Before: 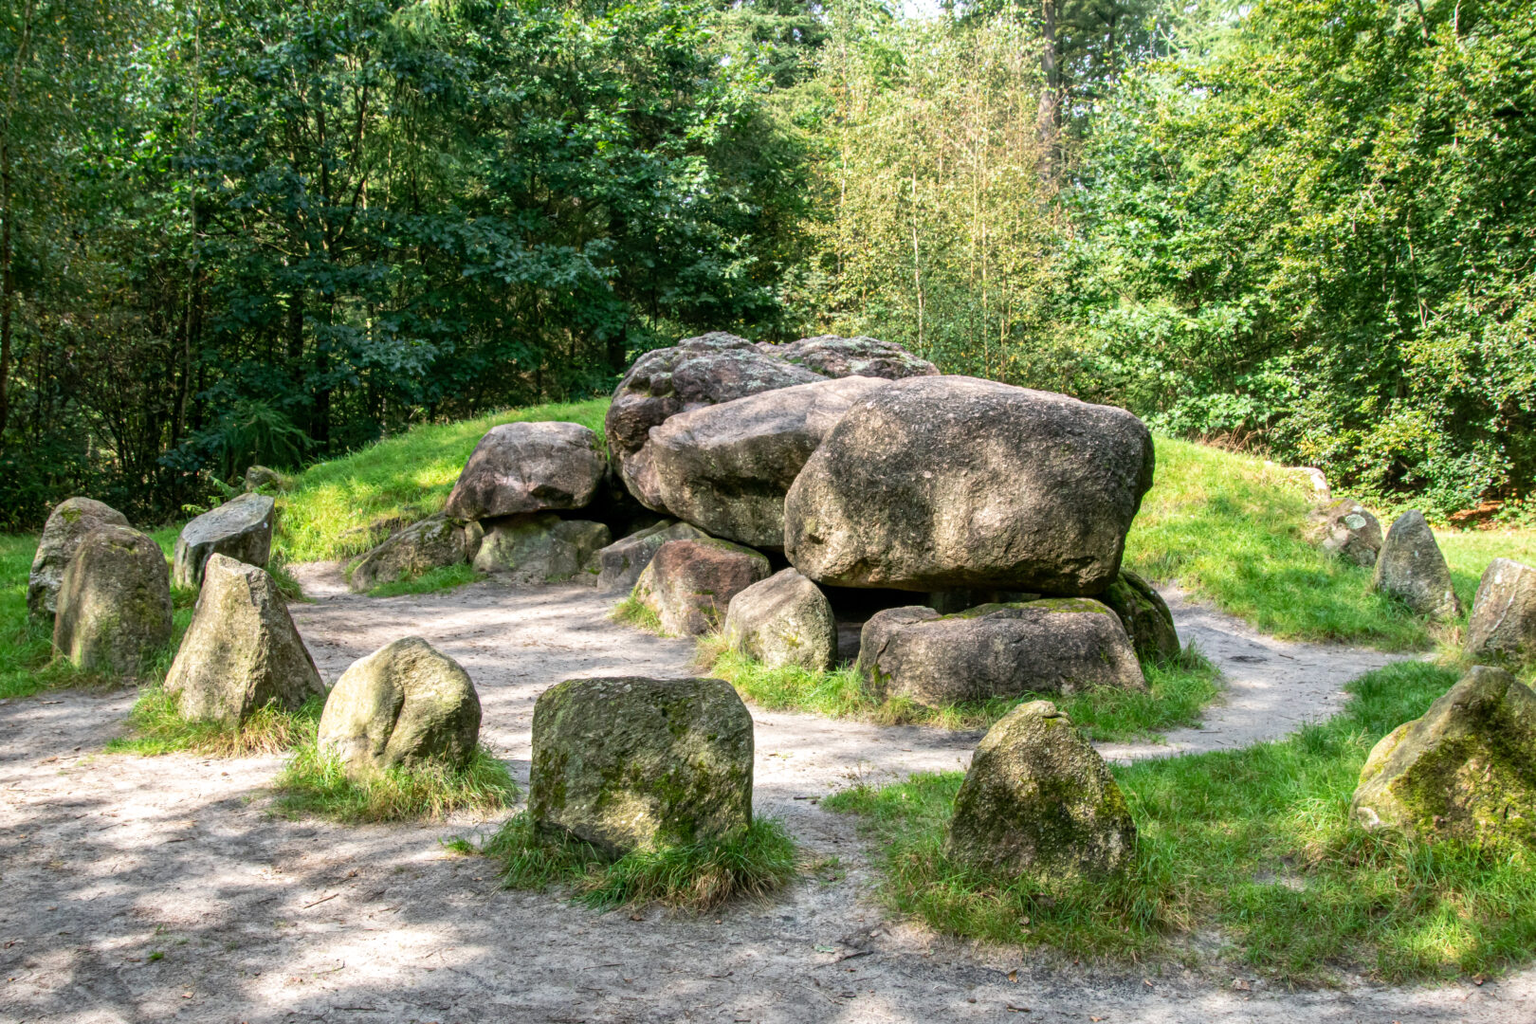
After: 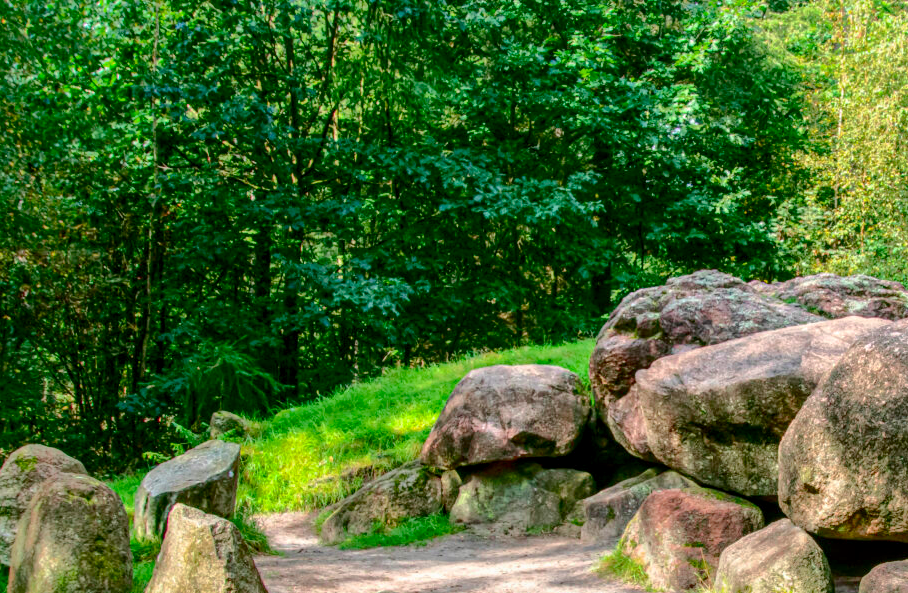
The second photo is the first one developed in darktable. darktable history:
color balance rgb: perceptual saturation grading › global saturation 20%, perceptual saturation grading › highlights -25.69%, perceptual saturation grading › shadows 25.448%
shadows and highlights: shadows 25.96, highlights -69.91
crop and rotate: left 3.04%, top 7.576%, right 40.857%, bottom 37.48%
tone curve: curves: ch0 [(0, 0) (0.059, 0.027) (0.178, 0.105) (0.292, 0.233) (0.485, 0.472) (0.837, 0.887) (1, 0.983)]; ch1 [(0, 0) (0.23, 0.166) (0.34, 0.298) (0.371, 0.334) (0.435, 0.413) (0.477, 0.469) (0.499, 0.498) (0.534, 0.551) (0.56, 0.585) (0.754, 0.801) (1, 1)]; ch2 [(0, 0) (0.431, 0.414) (0.498, 0.503) (0.524, 0.531) (0.568, 0.567) (0.6, 0.597) (0.65, 0.651) (0.752, 0.764) (1, 1)], color space Lab, independent channels, preserve colors none
local contrast: on, module defaults
levels: levels [0, 0.445, 1]
